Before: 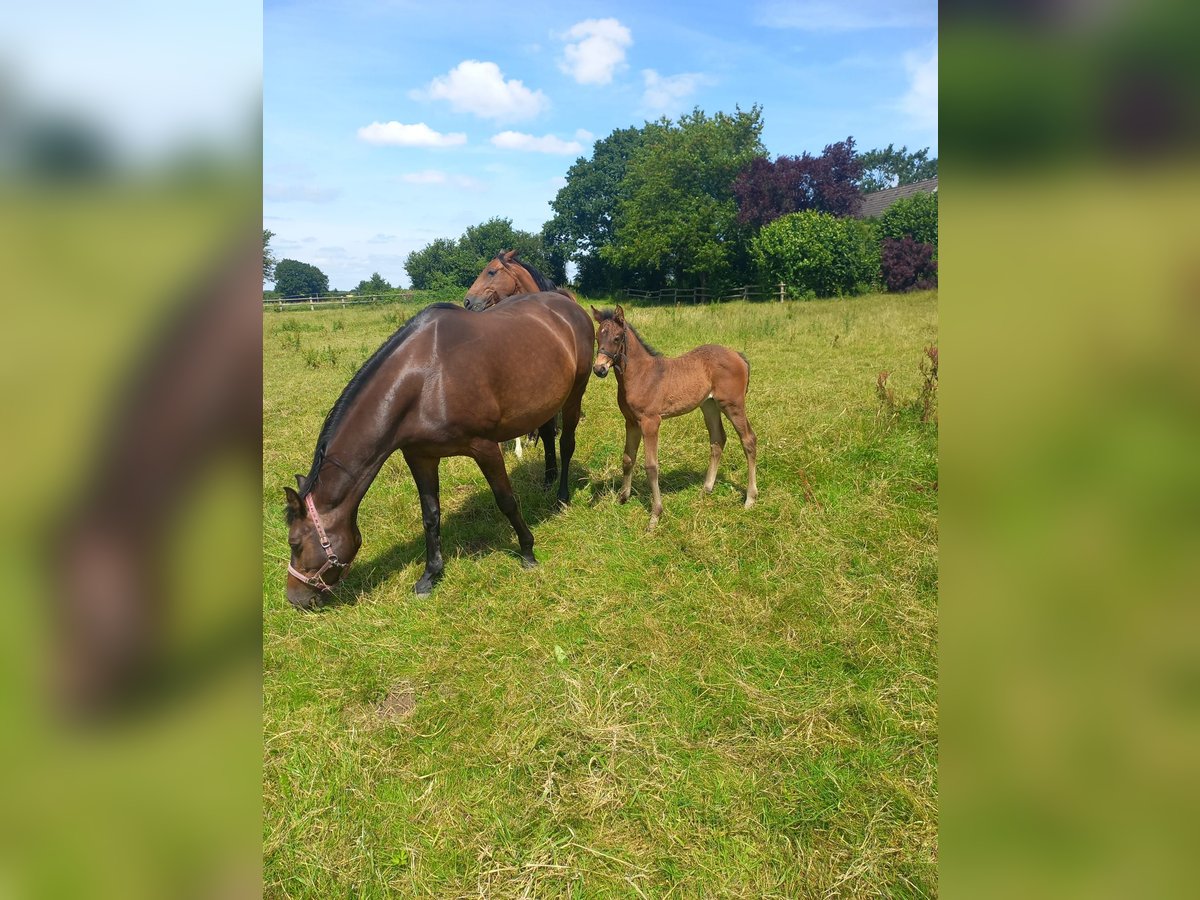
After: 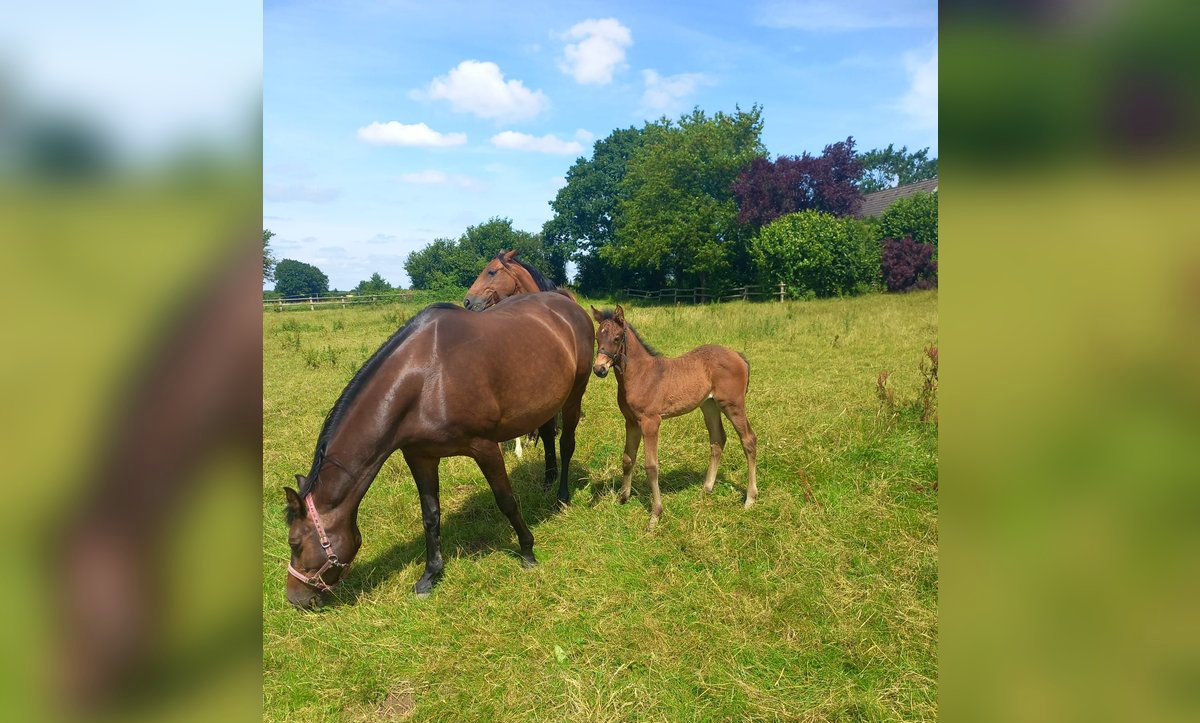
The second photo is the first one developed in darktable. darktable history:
velvia: on, module defaults
crop: bottom 19.644%
